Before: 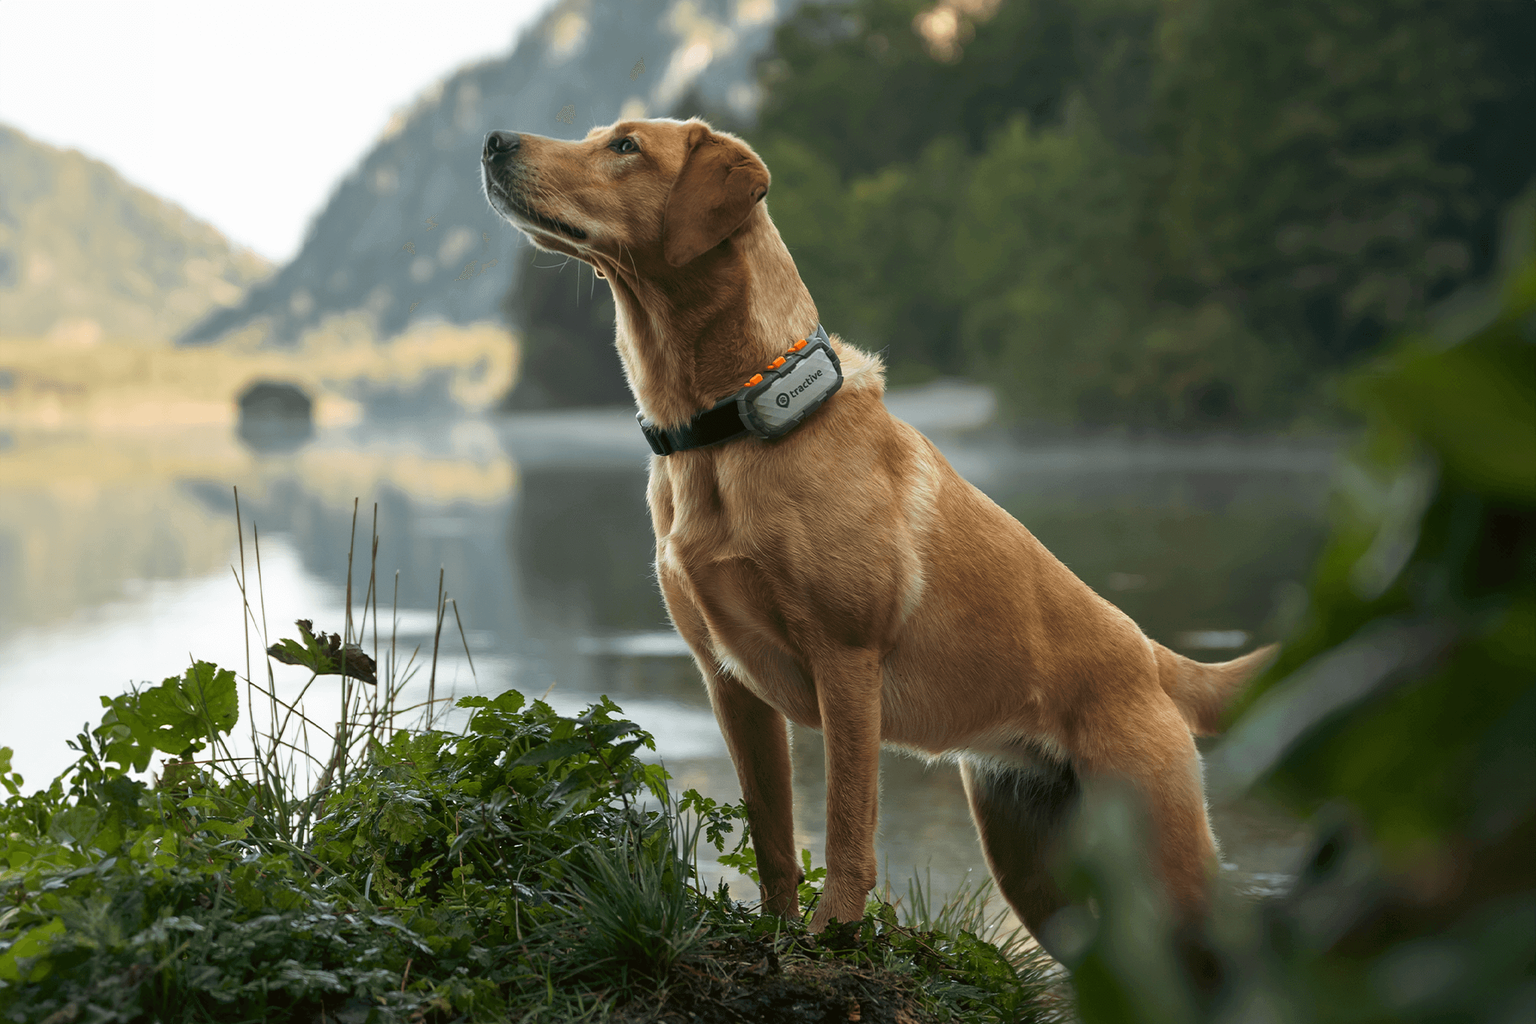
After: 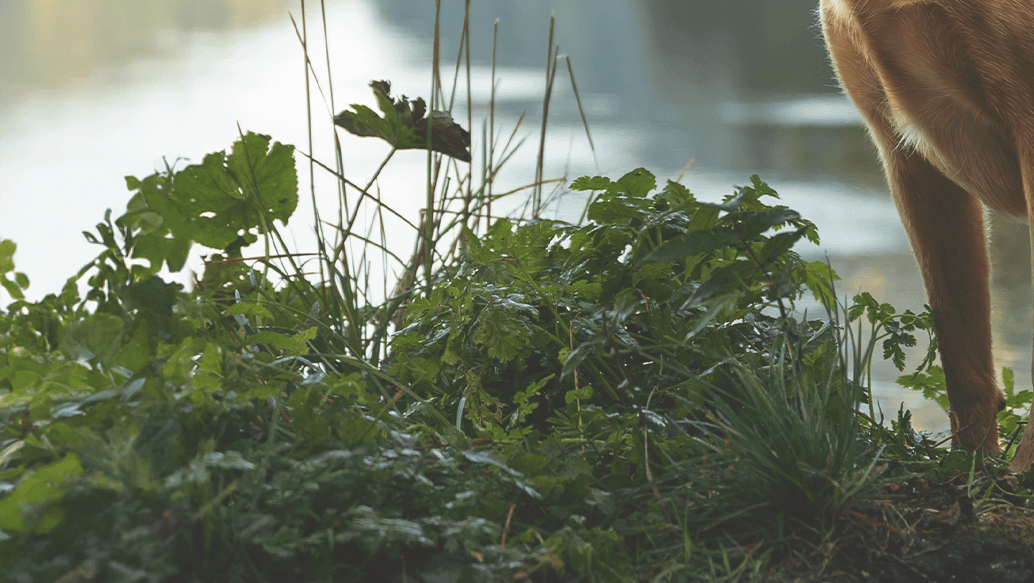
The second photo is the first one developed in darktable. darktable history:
exposure: black level correction -0.028, compensate highlight preservation false
velvia: on, module defaults
crop and rotate: top 54.24%, right 46.126%, bottom 0.149%
